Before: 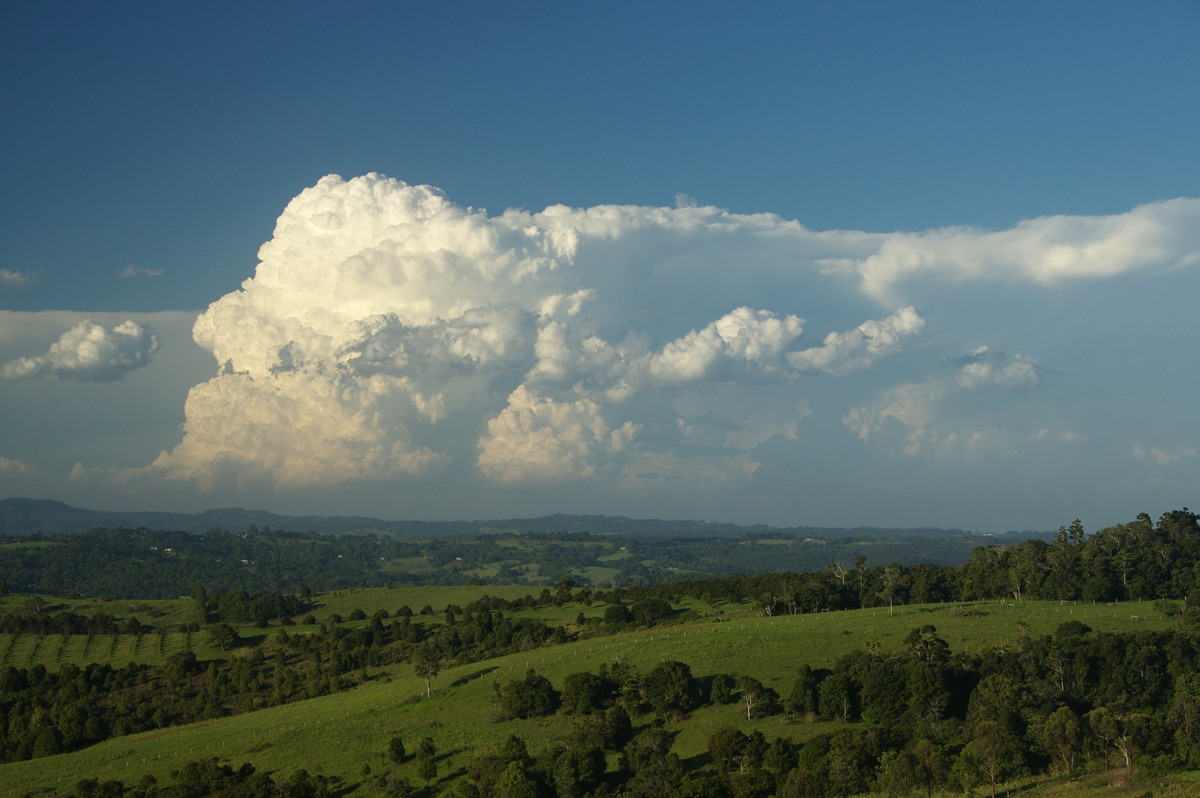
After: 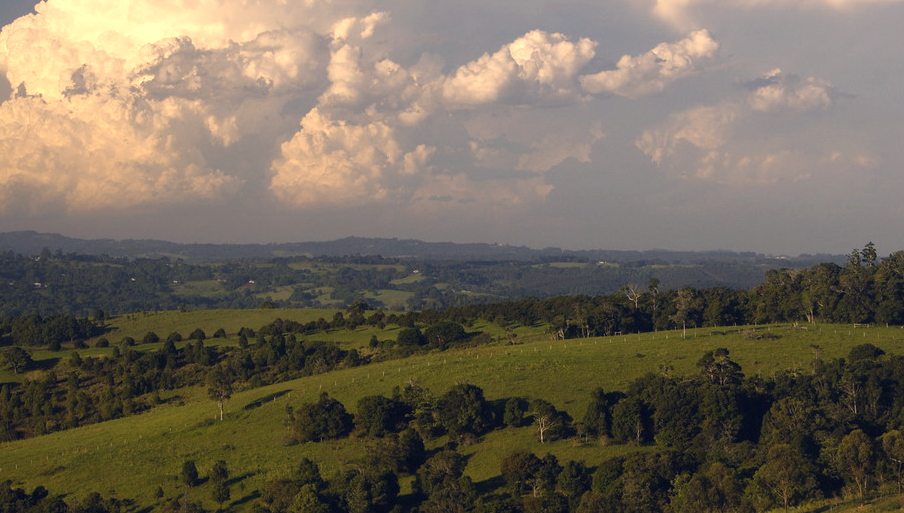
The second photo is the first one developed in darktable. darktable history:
color balance rgb: perceptual saturation grading › global saturation 15.404%, perceptual saturation grading › highlights -19.136%, perceptual saturation grading › shadows 19.796%, perceptual brilliance grading › global brilliance 10.296%
crop and rotate: left 17.314%, top 34.771%, right 7.323%, bottom 0.937%
color correction: highlights a* 19.8, highlights b* 27.48, shadows a* 3.4, shadows b* -16.54, saturation 0.747
